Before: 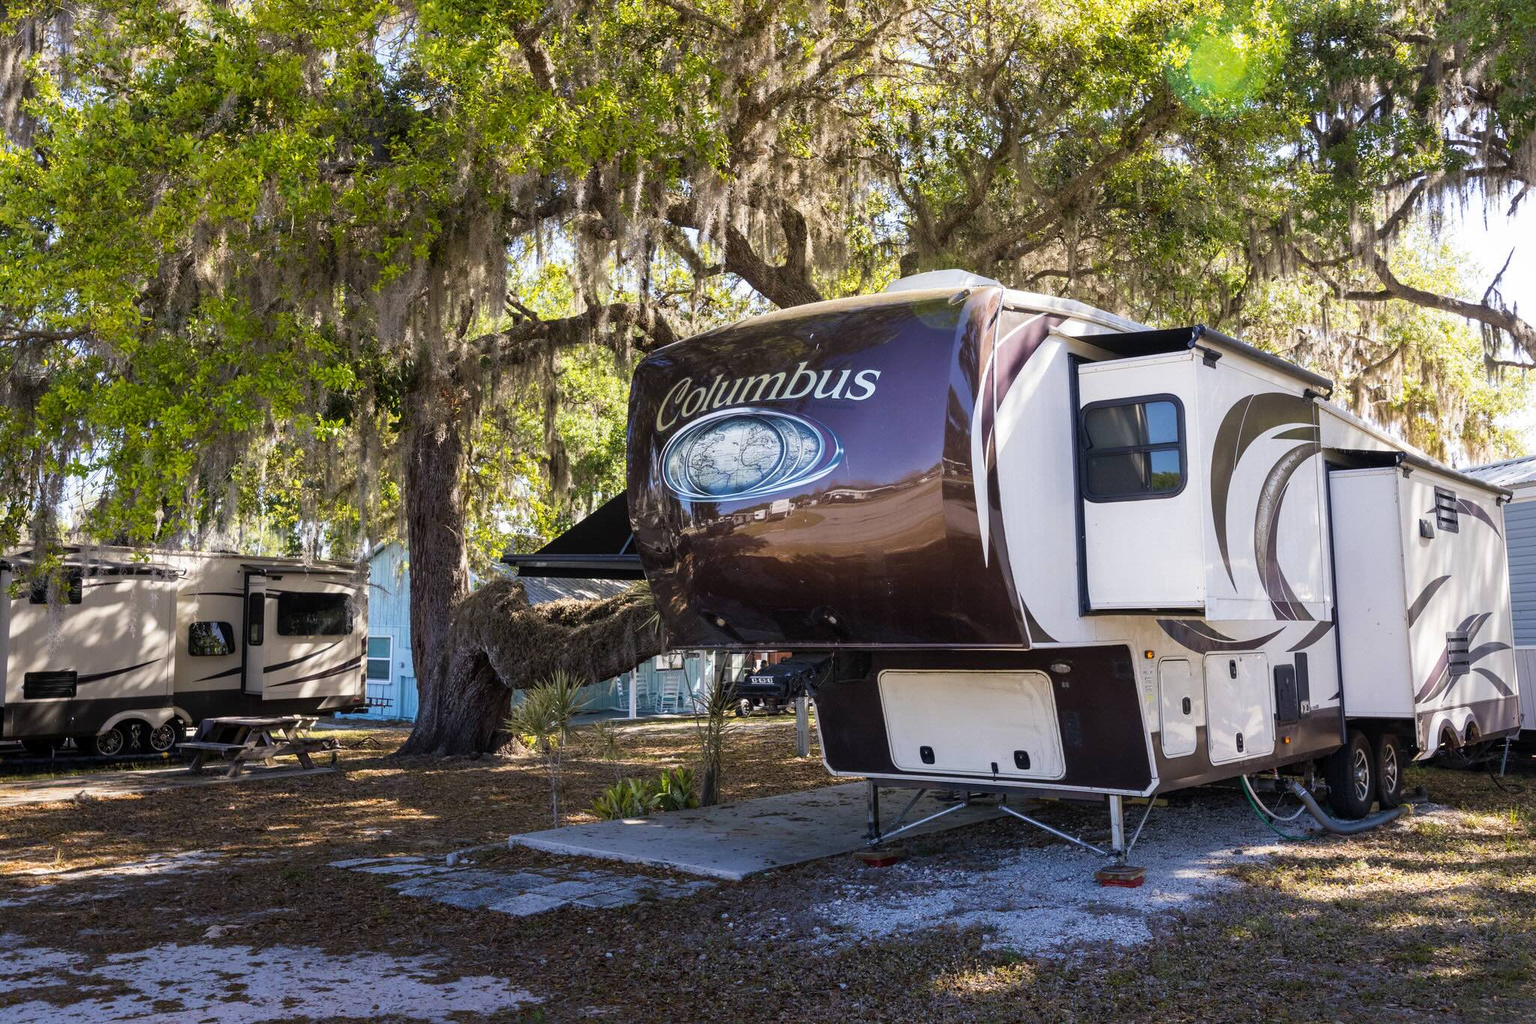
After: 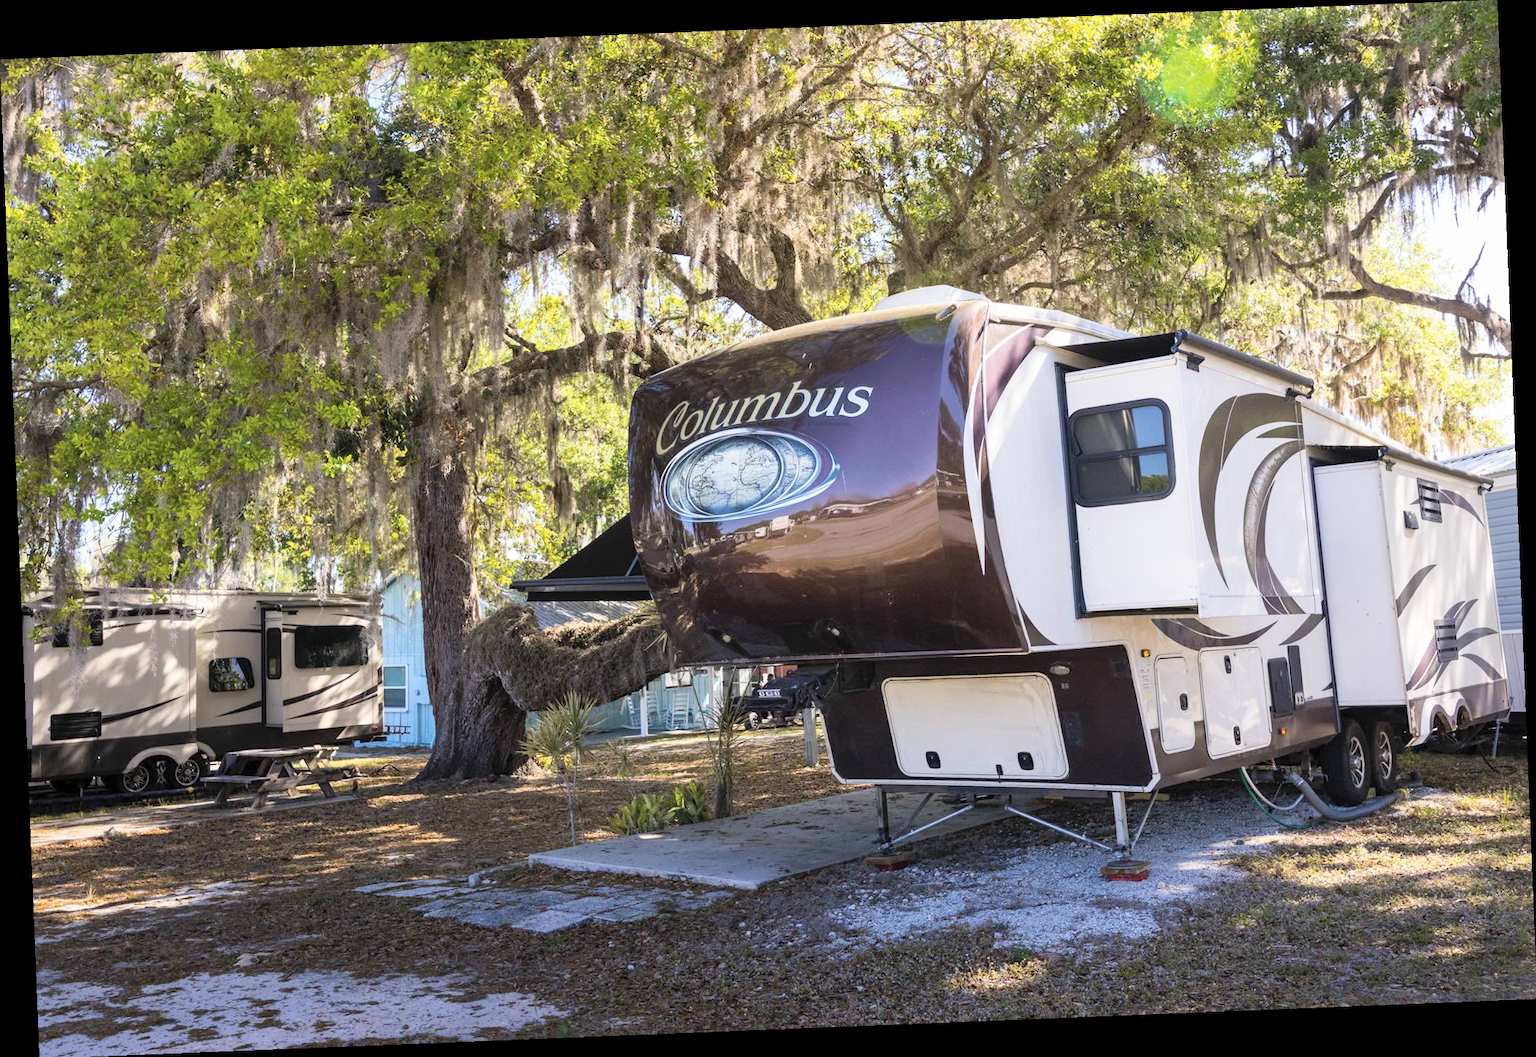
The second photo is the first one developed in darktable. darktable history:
rotate and perspective: rotation -2.29°, automatic cropping off
contrast brightness saturation: contrast 0.14, brightness 0.21
